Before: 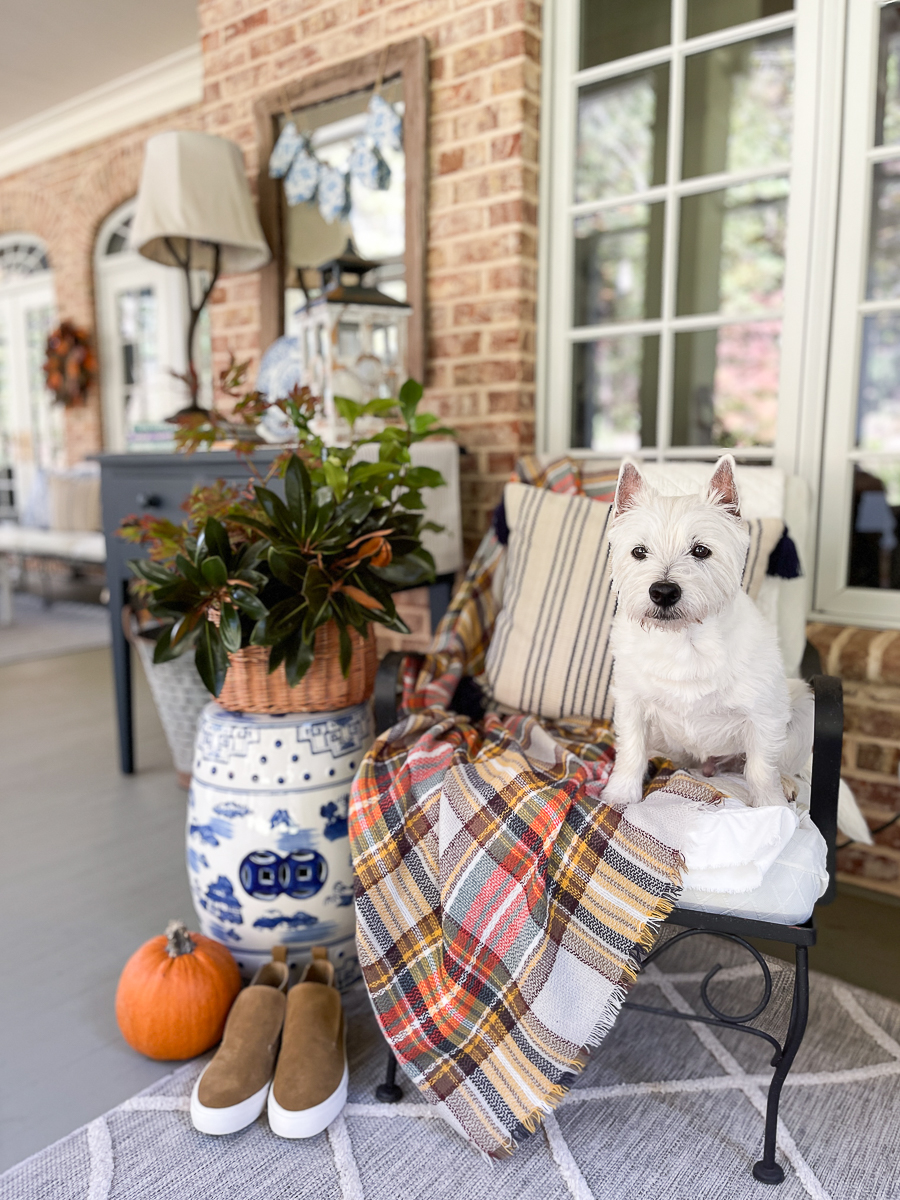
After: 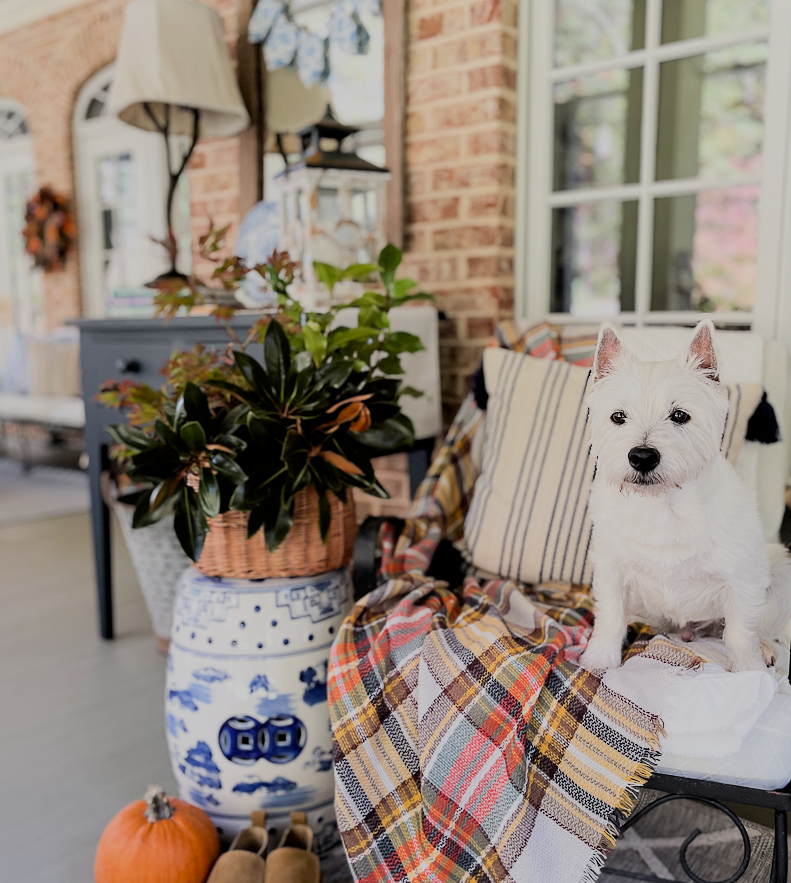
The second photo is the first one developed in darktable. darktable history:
contrast brightness saturation: contrast 0.05
filmic rgb: black relative exposure -6.15 EV, white relative exposure 6.96 EV, hardness 2.23, color science v6 (2022)
crop and rotate: left 2.425%, top 11.305%, right 9.6%, bottom 15.08%
sharpen: radius 5.325, amount 0.312, threshold 26.433
